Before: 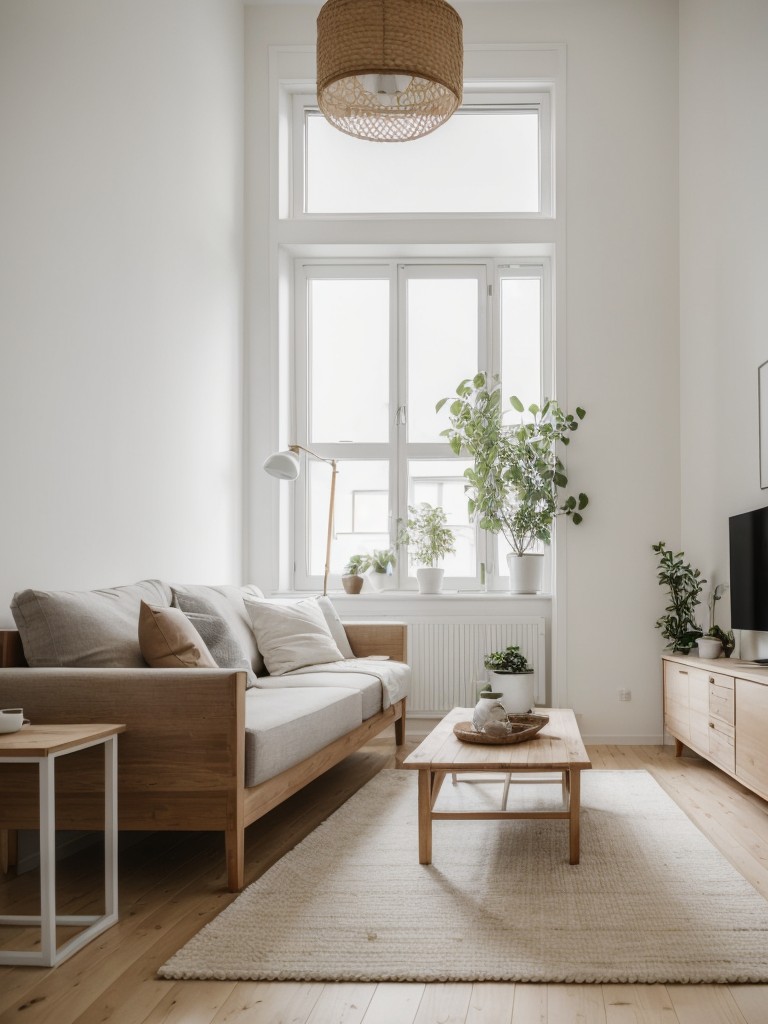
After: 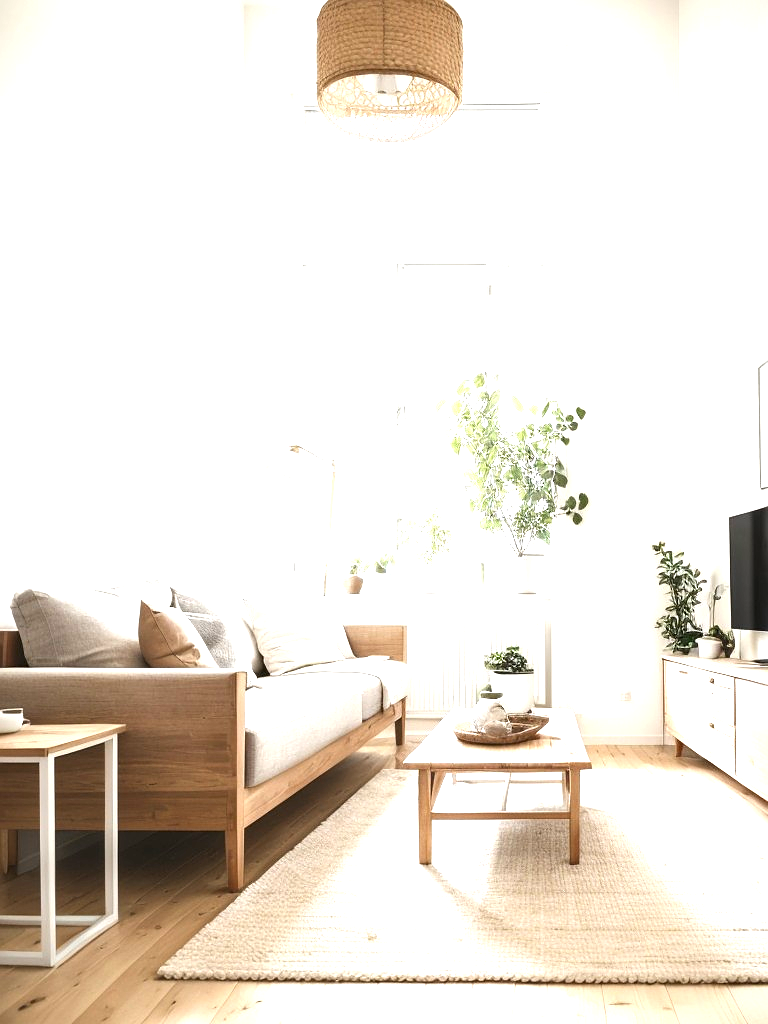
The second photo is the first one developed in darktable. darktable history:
exposure: black level correction 0, exposure 1.75 EV, compensate exposure bias true, compensate highlight preservation false
sharpen: radius 1
